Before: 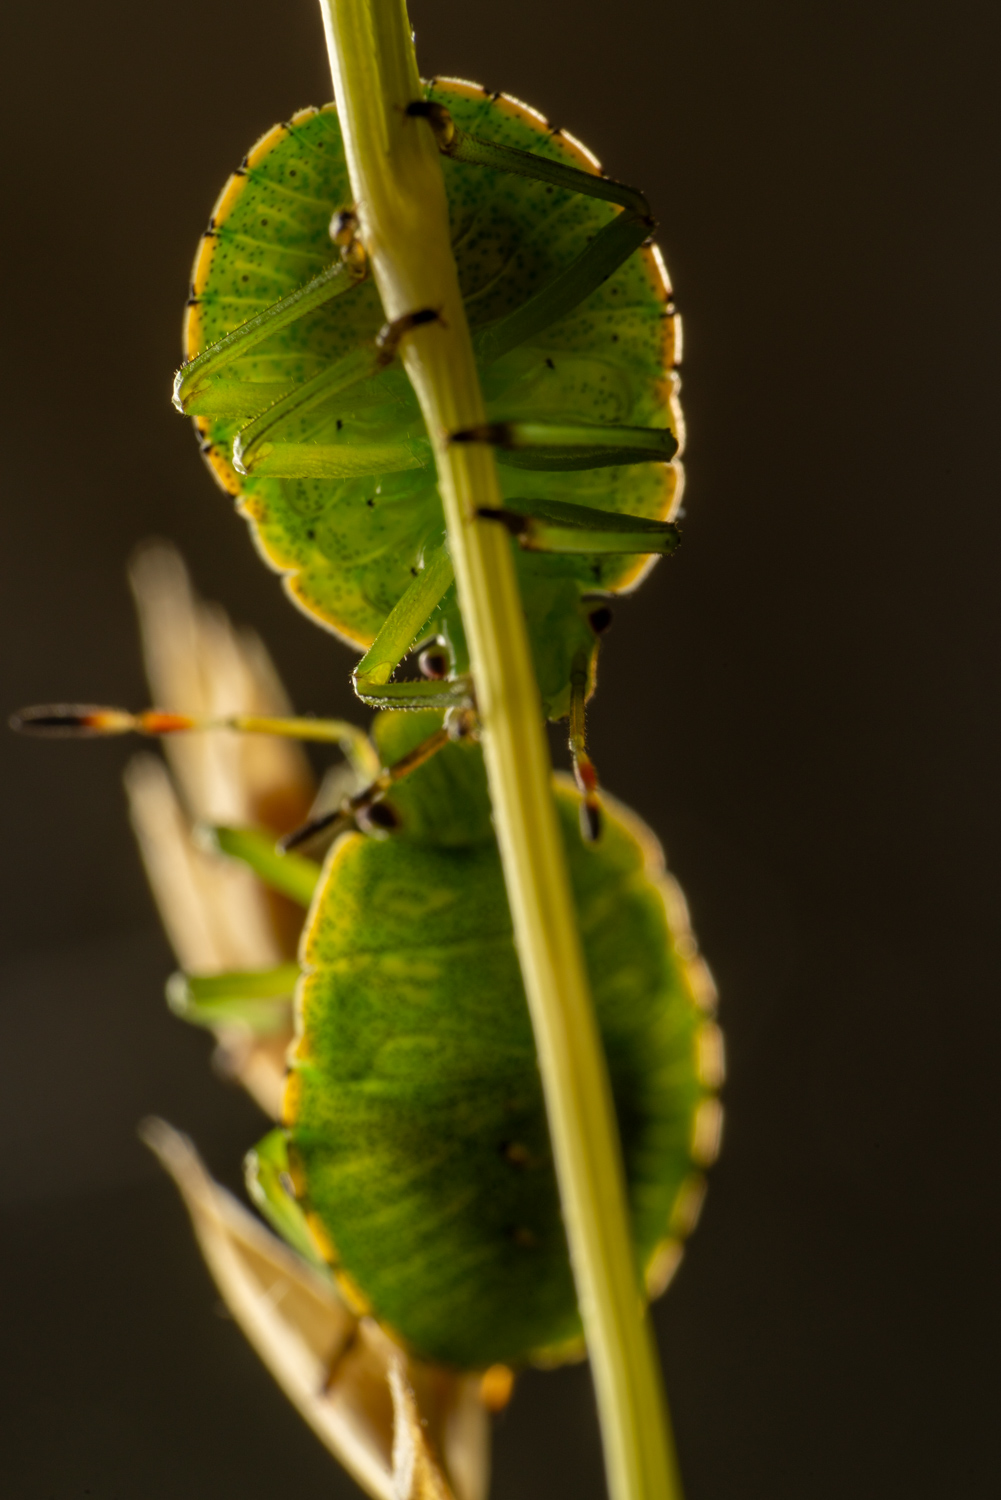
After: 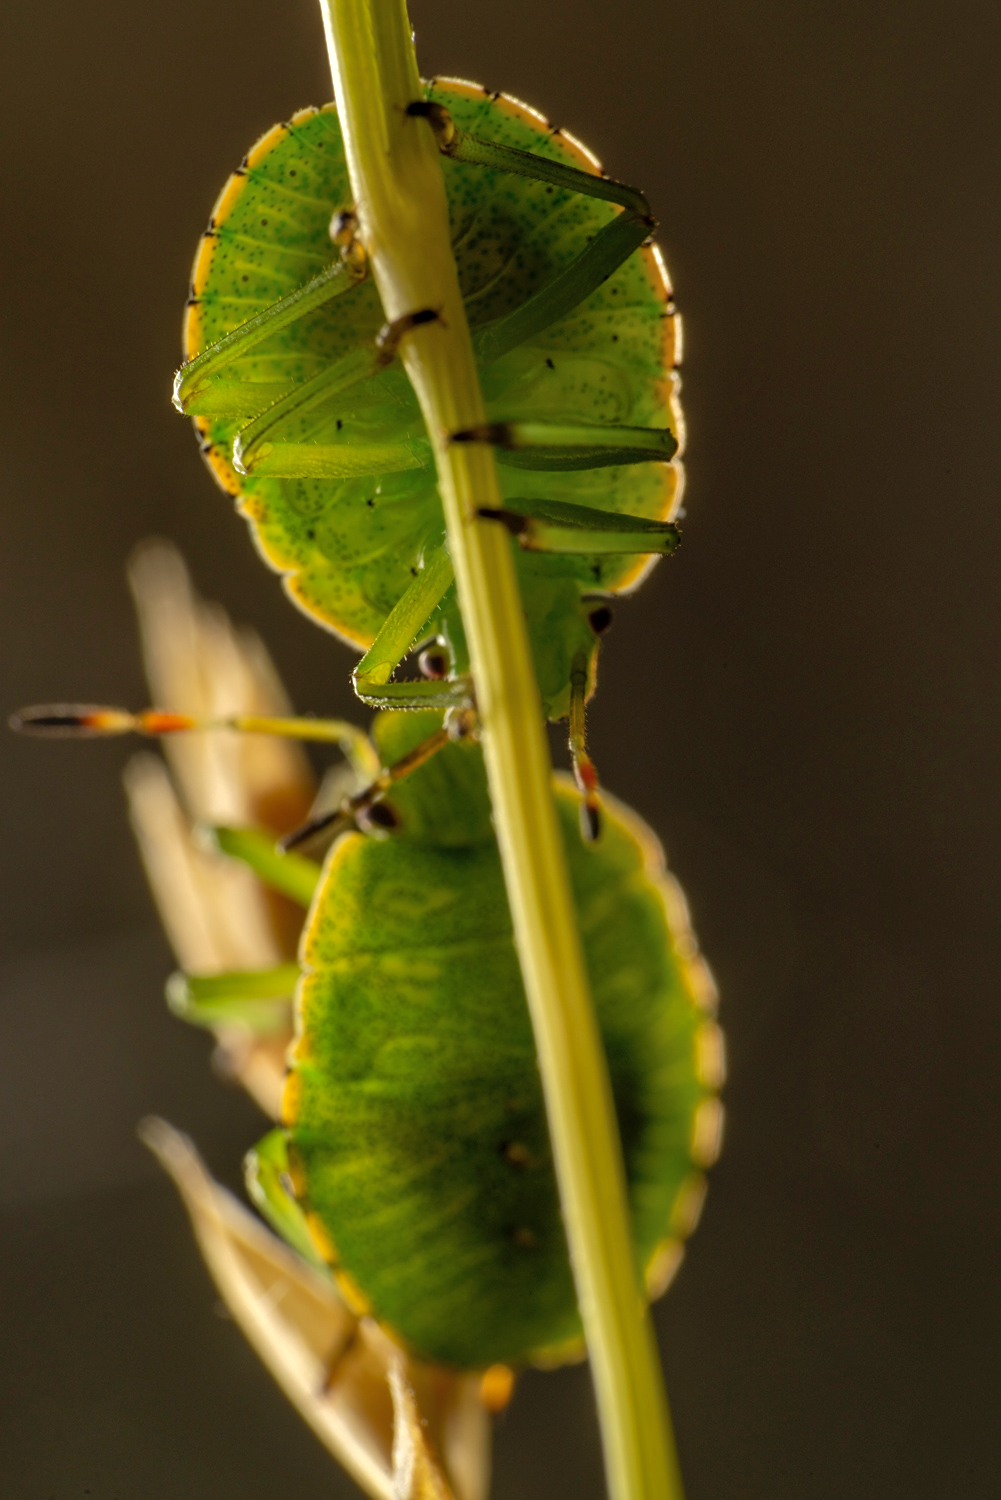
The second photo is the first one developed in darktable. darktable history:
shadows and highlights: on, module defaults
exposure: exposure 0.178 EV, compensate exposure bias true, compensate highlight preservation false
sharpen: amount 0.2
